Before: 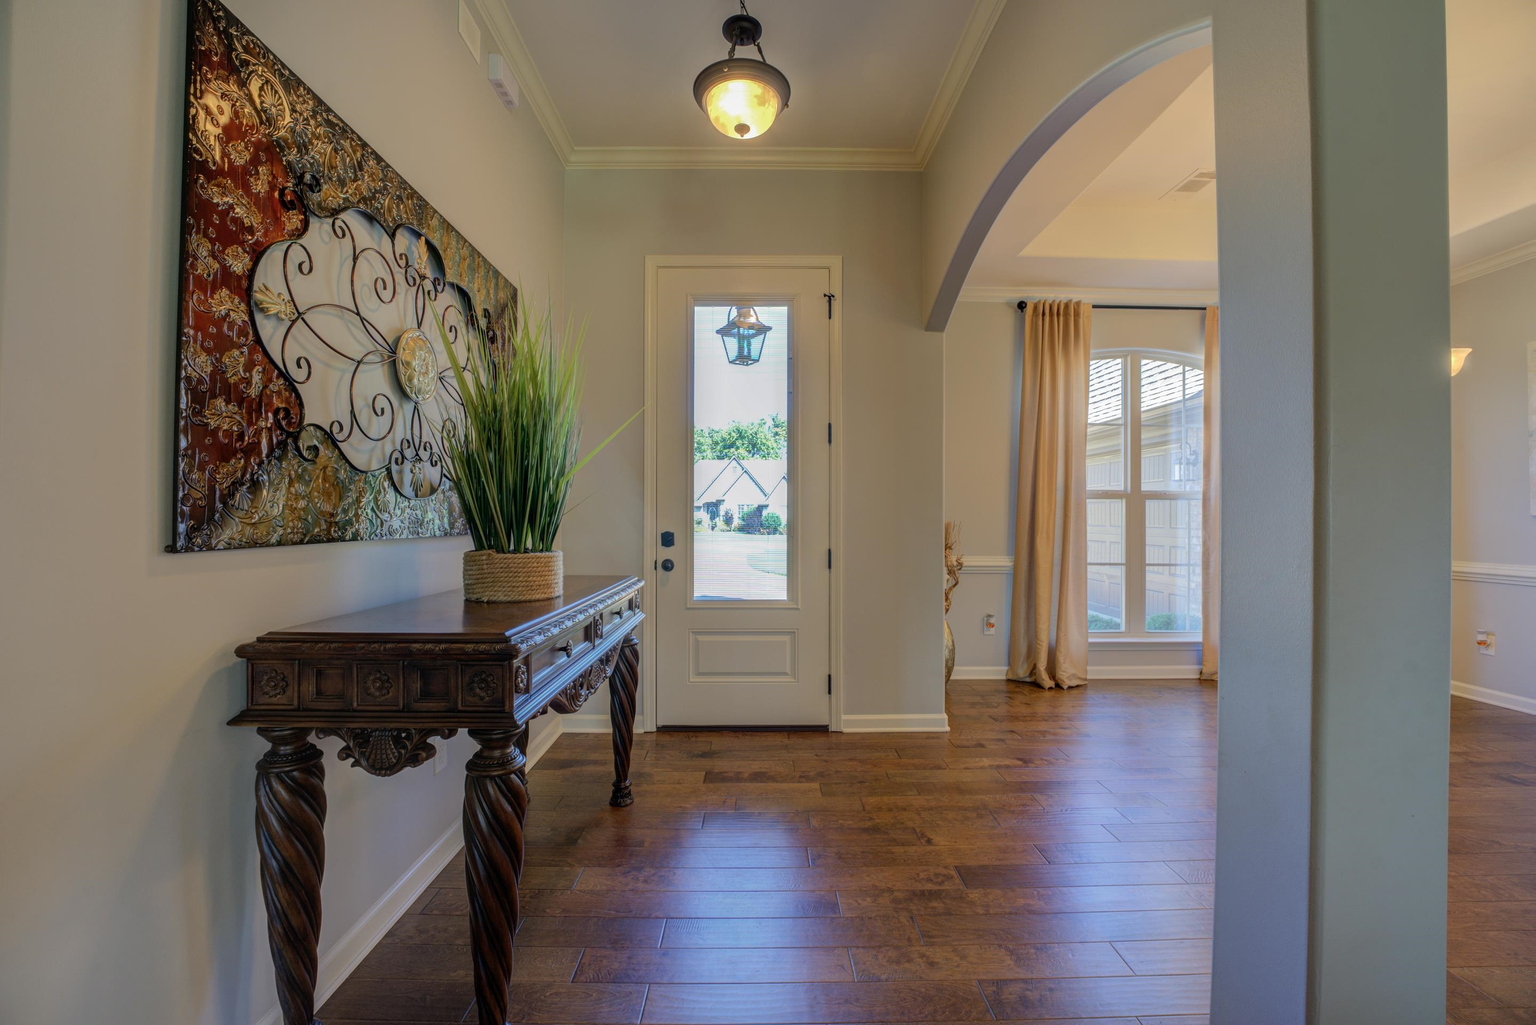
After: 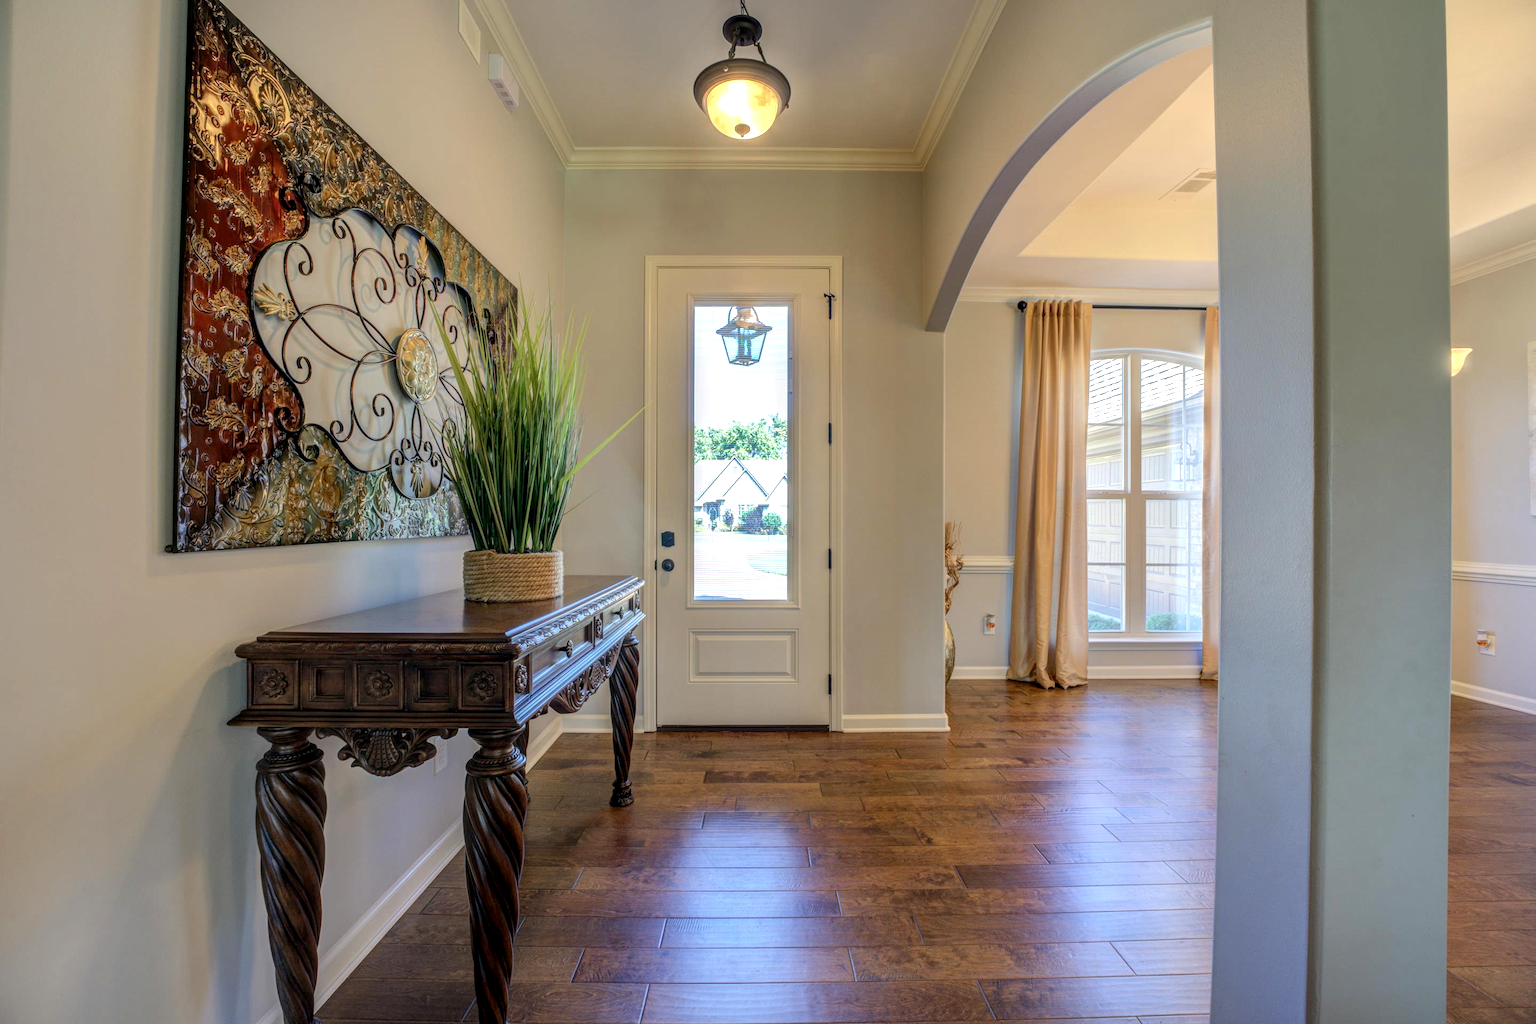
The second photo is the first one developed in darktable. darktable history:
exposure: exposure 0.49 EV, compensate highlight preservation false
local contrast: on, module defaults
